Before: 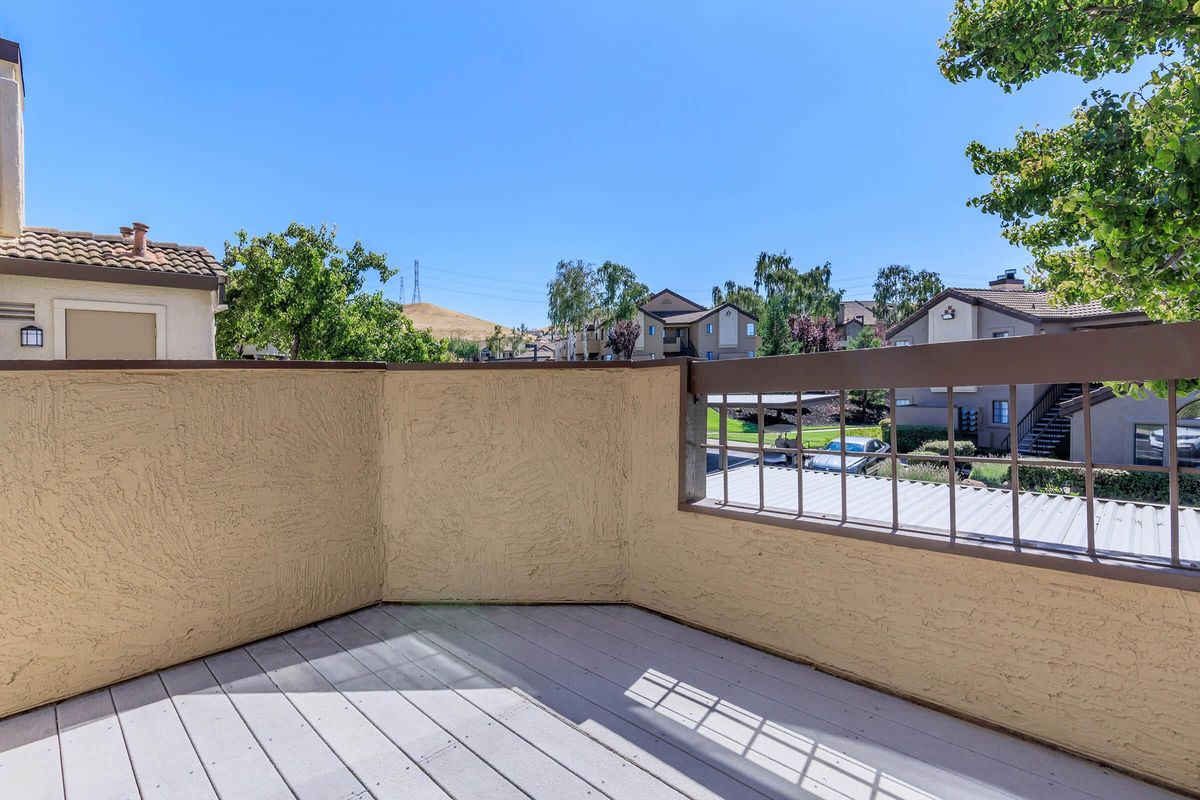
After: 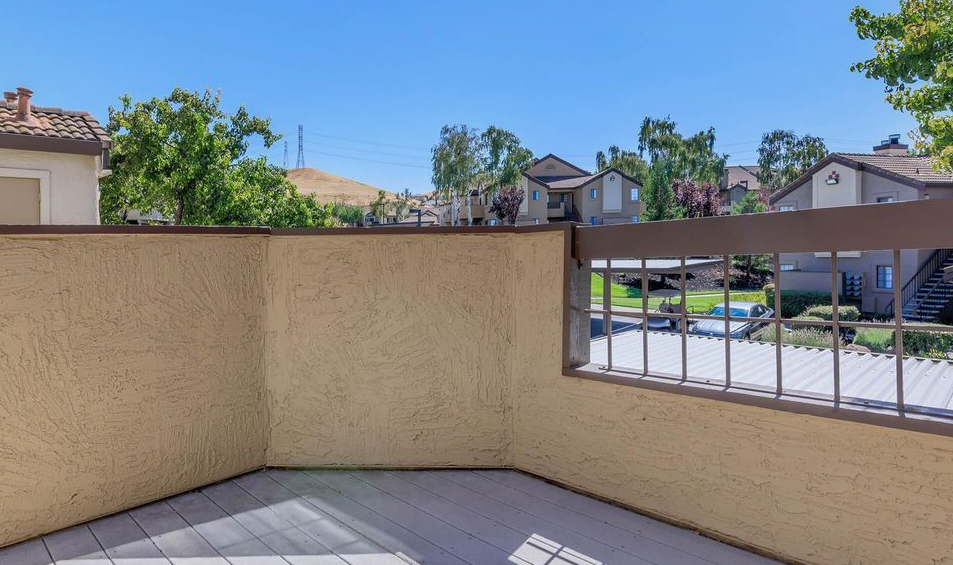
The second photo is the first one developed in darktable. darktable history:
crop: left 9.712%, top 16.928%, right 10.845%, bottom 12.332%
shadows and highlights: on, module defaults
